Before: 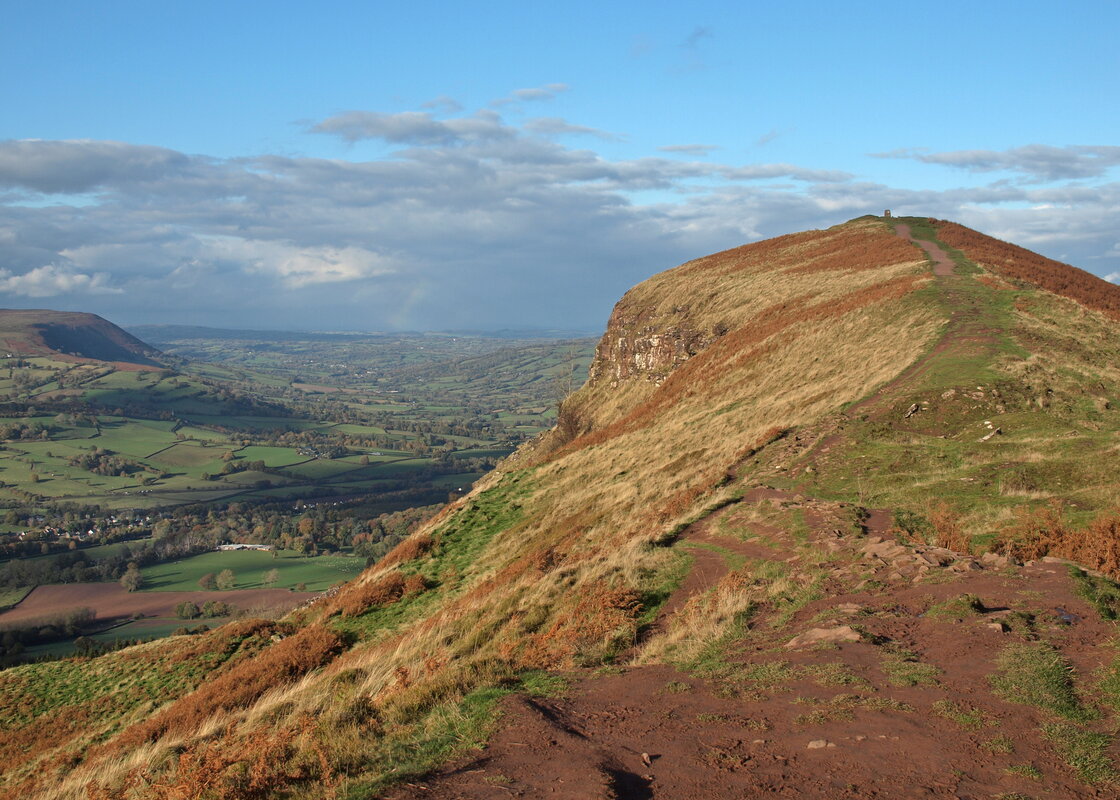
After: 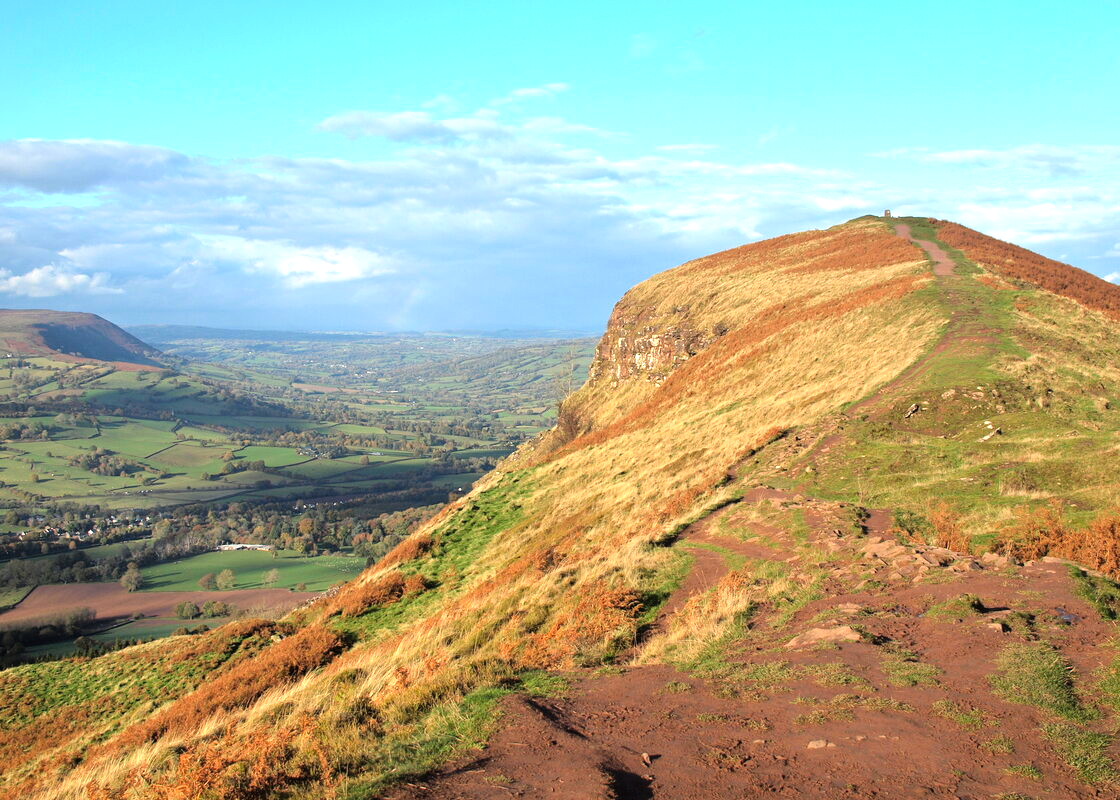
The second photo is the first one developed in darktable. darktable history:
contrast brightness saturation: brightness 0.087, saturation 0.191
tone equalizer: -8 EV -1.08 EV, -7 EV -1.03 EV, -6 EV -0.868 EV, -5 EV -0.578 EV, -3 EV 0.598 EV, -2 EV 0.872 EV, -1 EV 1 EV, +0 EV 1.07 EV, mask exposure compensation -0.501 EV
exposure: black level correction 0.001, compensate highlight preservation false
